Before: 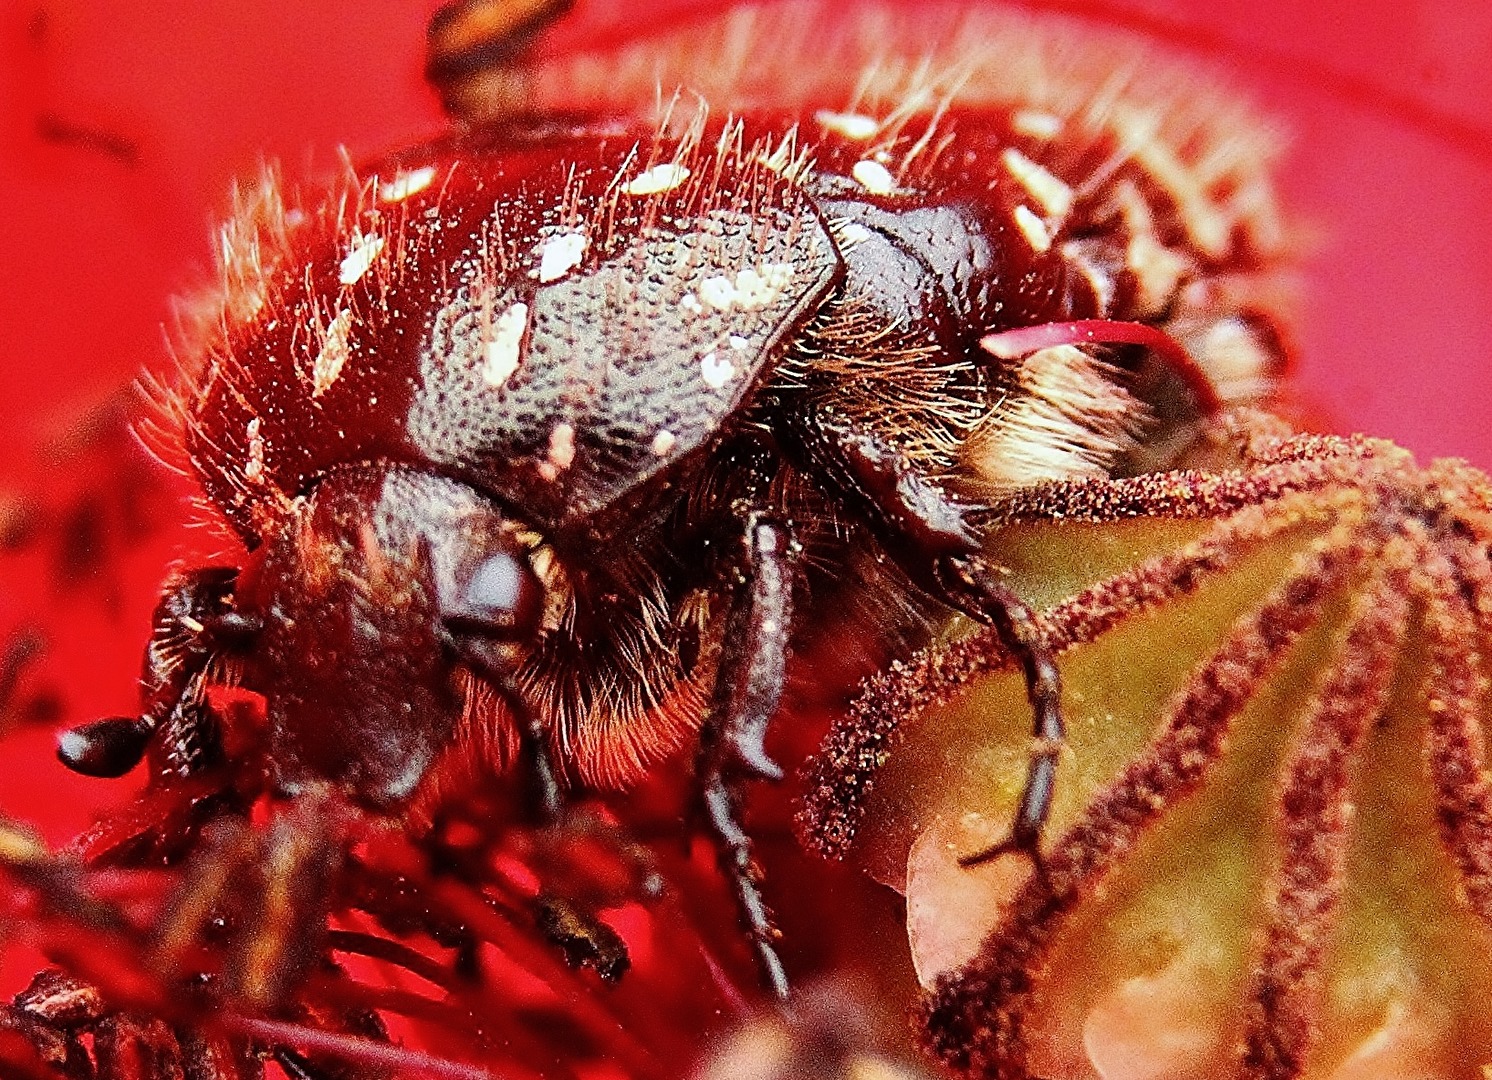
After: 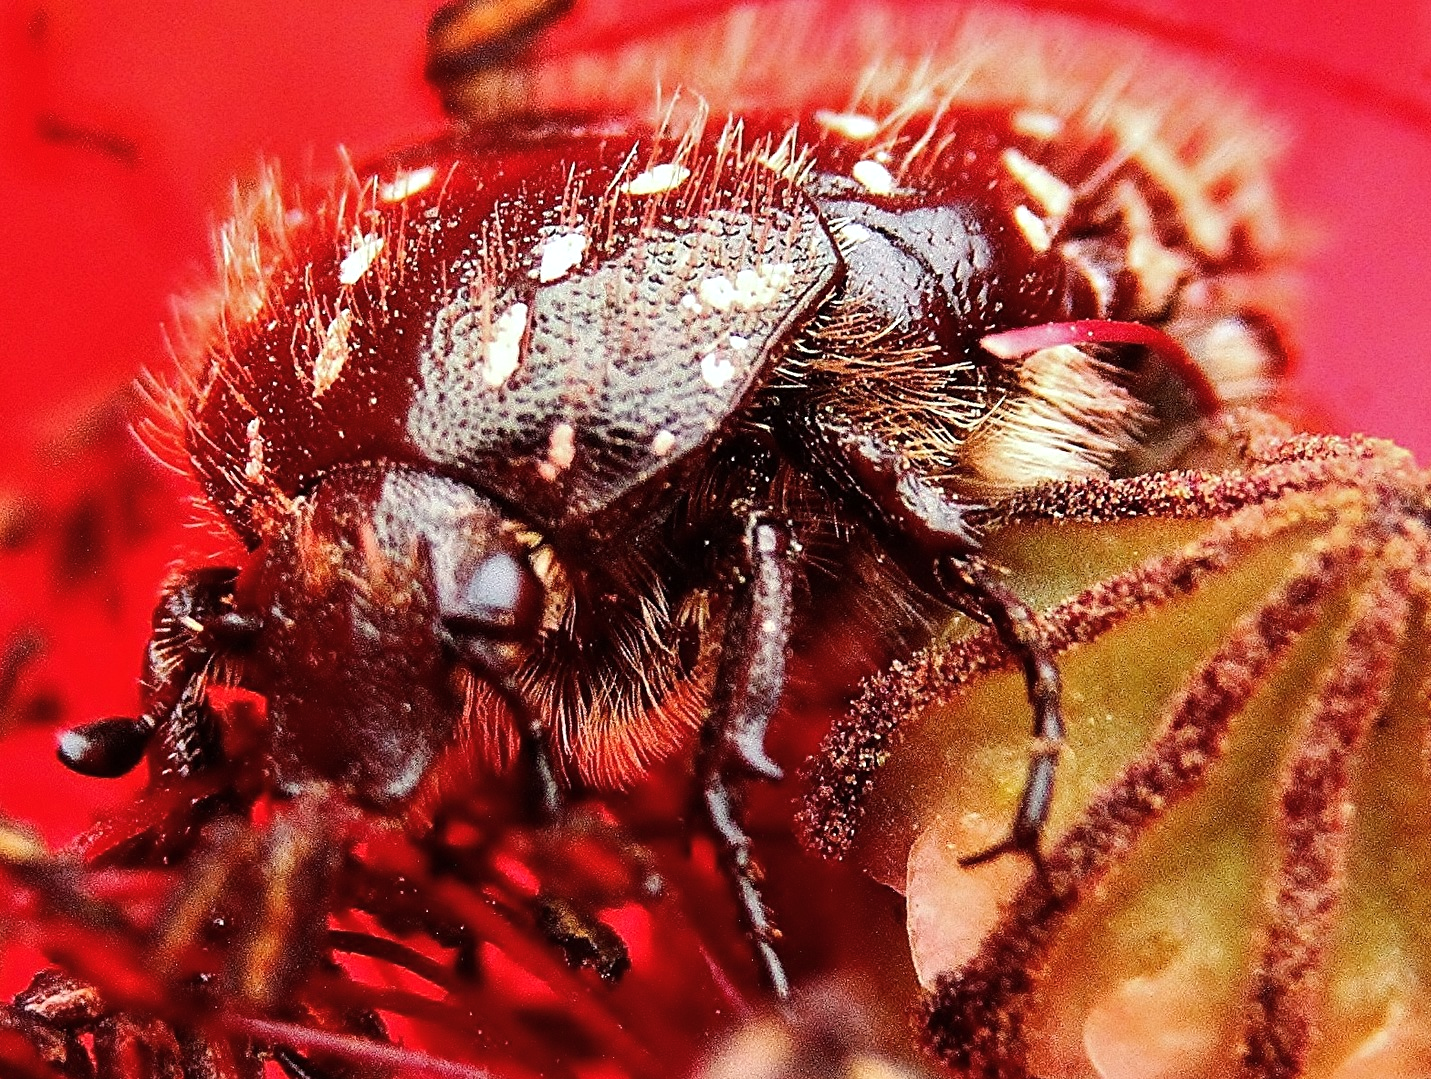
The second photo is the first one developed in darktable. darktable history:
crop: right 4.037%, bottom 0.025%
color balance rgb: perceptual saturation grading › global saturation 0.081%, perceptual brilliance grading › highlights 6.449%, perceptual brilliance grading › mid-tones 16.426%, perceptual brilliance grading › shadows -5.138%, global vibrance 1.24%, saturation formula JzAzBz (2021)
color zones: curves: ch0 [(0, 0.5) (0.143, 0.5) (0.286, 0.5) (0.429, 0.5) (0.571, 0.5) (0.714, 0.476) (0.857, 0.5) (1, 0.5)]; ch2 [(0, 0.5) (0.143, 0.5) (0.286, 0.5) (0.429, 0.5) (0.571, 0.5) (0.714, 0.487) (0.857, 0.5) (1, 0.5)]
